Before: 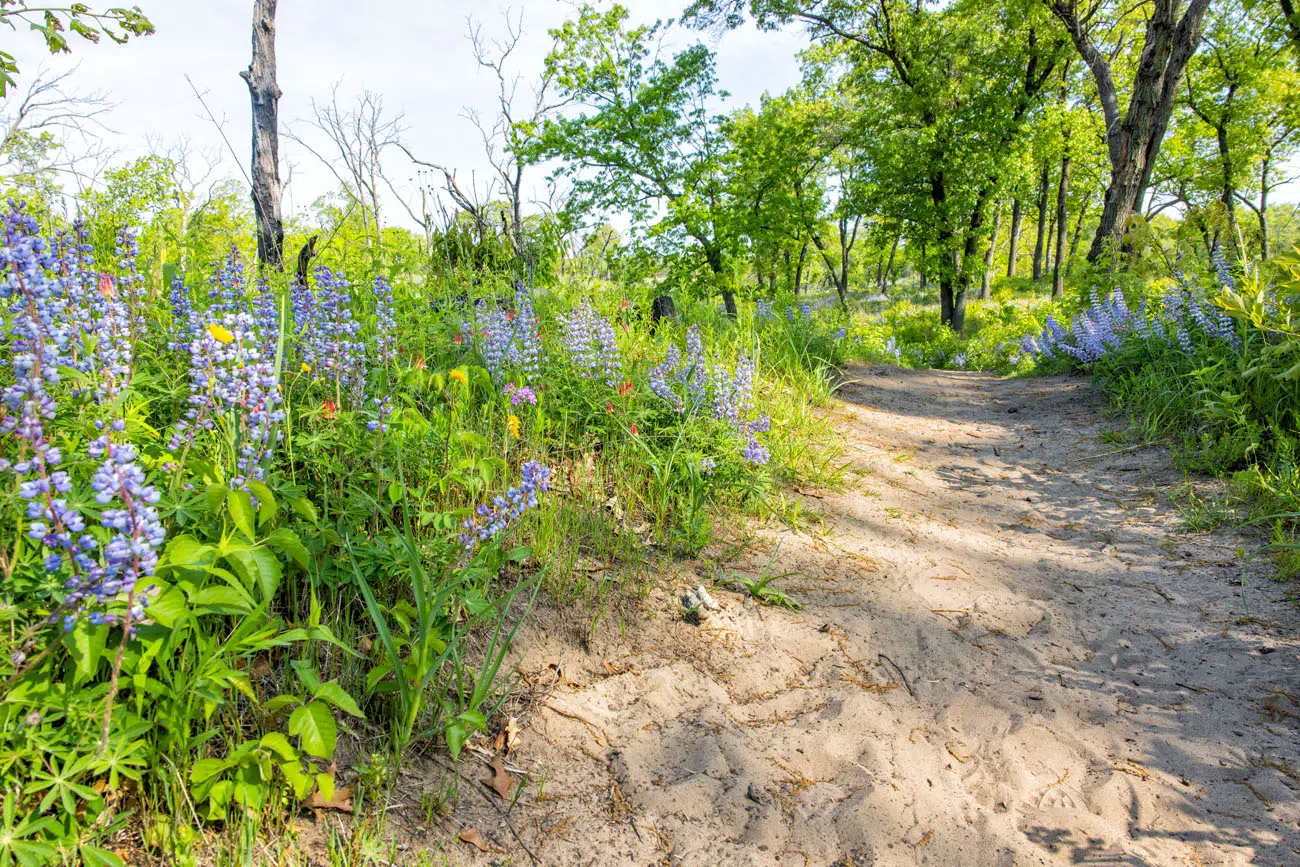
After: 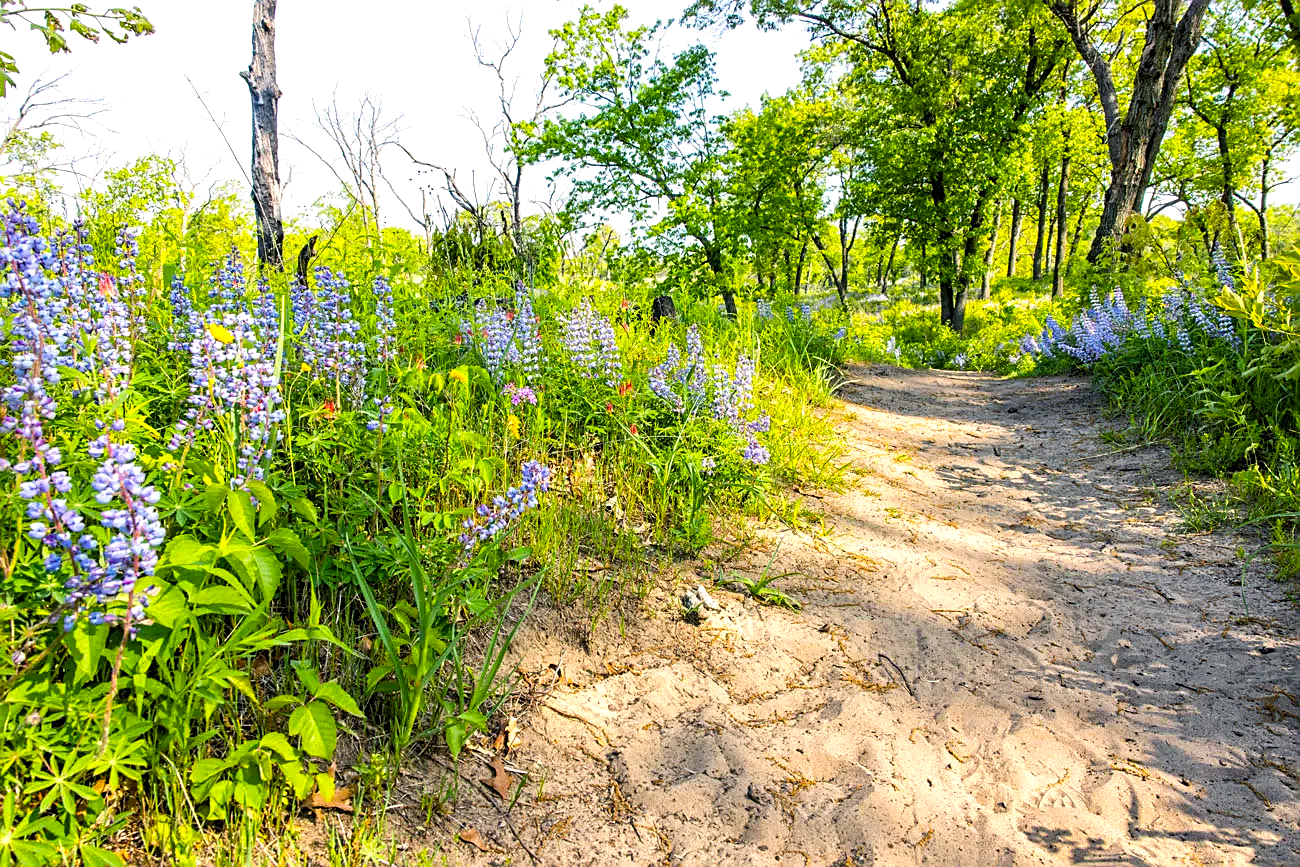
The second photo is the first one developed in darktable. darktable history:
sharpen: on, module defaults
tone equalizer: -8 EV -0.383 EV, -7 EV -0.354 EV, -6 EV -0.348 EV, -5 EV -0.241 EV, -3 EV 0.194 EV, -2 EV 0.354 EV, -1 EV 0.381 EV, +0 EV 0.426 EV, edges refinement/feathering 500, mask exposure compensation -1.25 EV, preserve details no
exposure: compensate exposure bias true, compensate highlight preservation false
color balance rgb: highlights gain › chroma 1.353%, highlights gain › hue 56.51°, perceptual saturation grading › global saturation 25.323%
